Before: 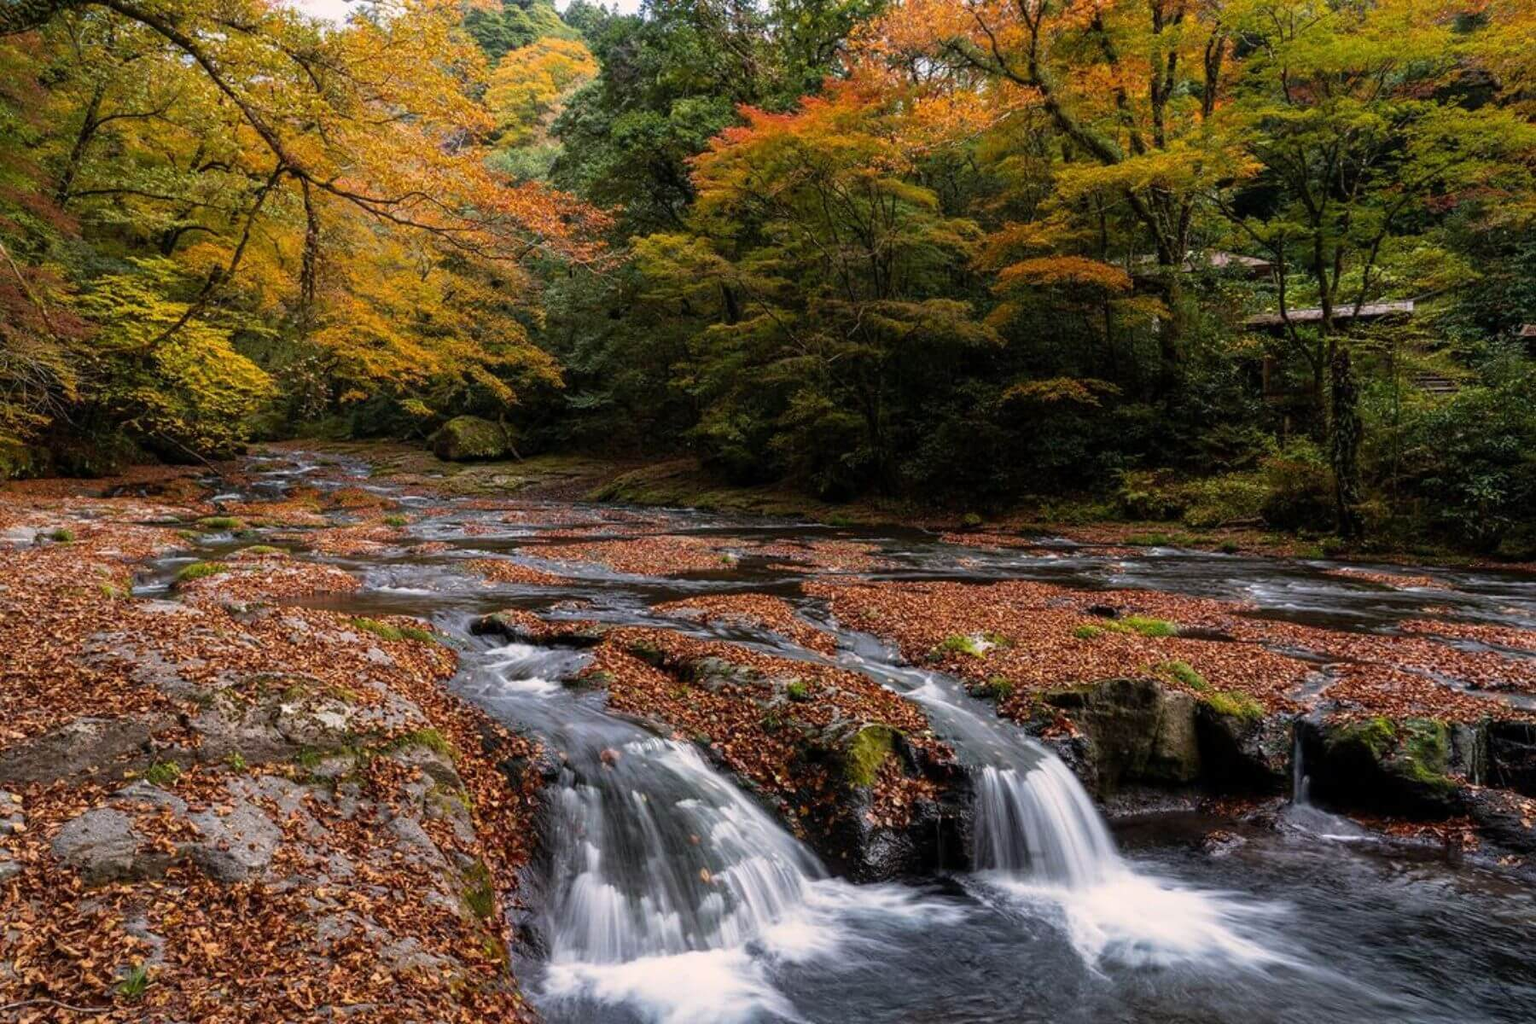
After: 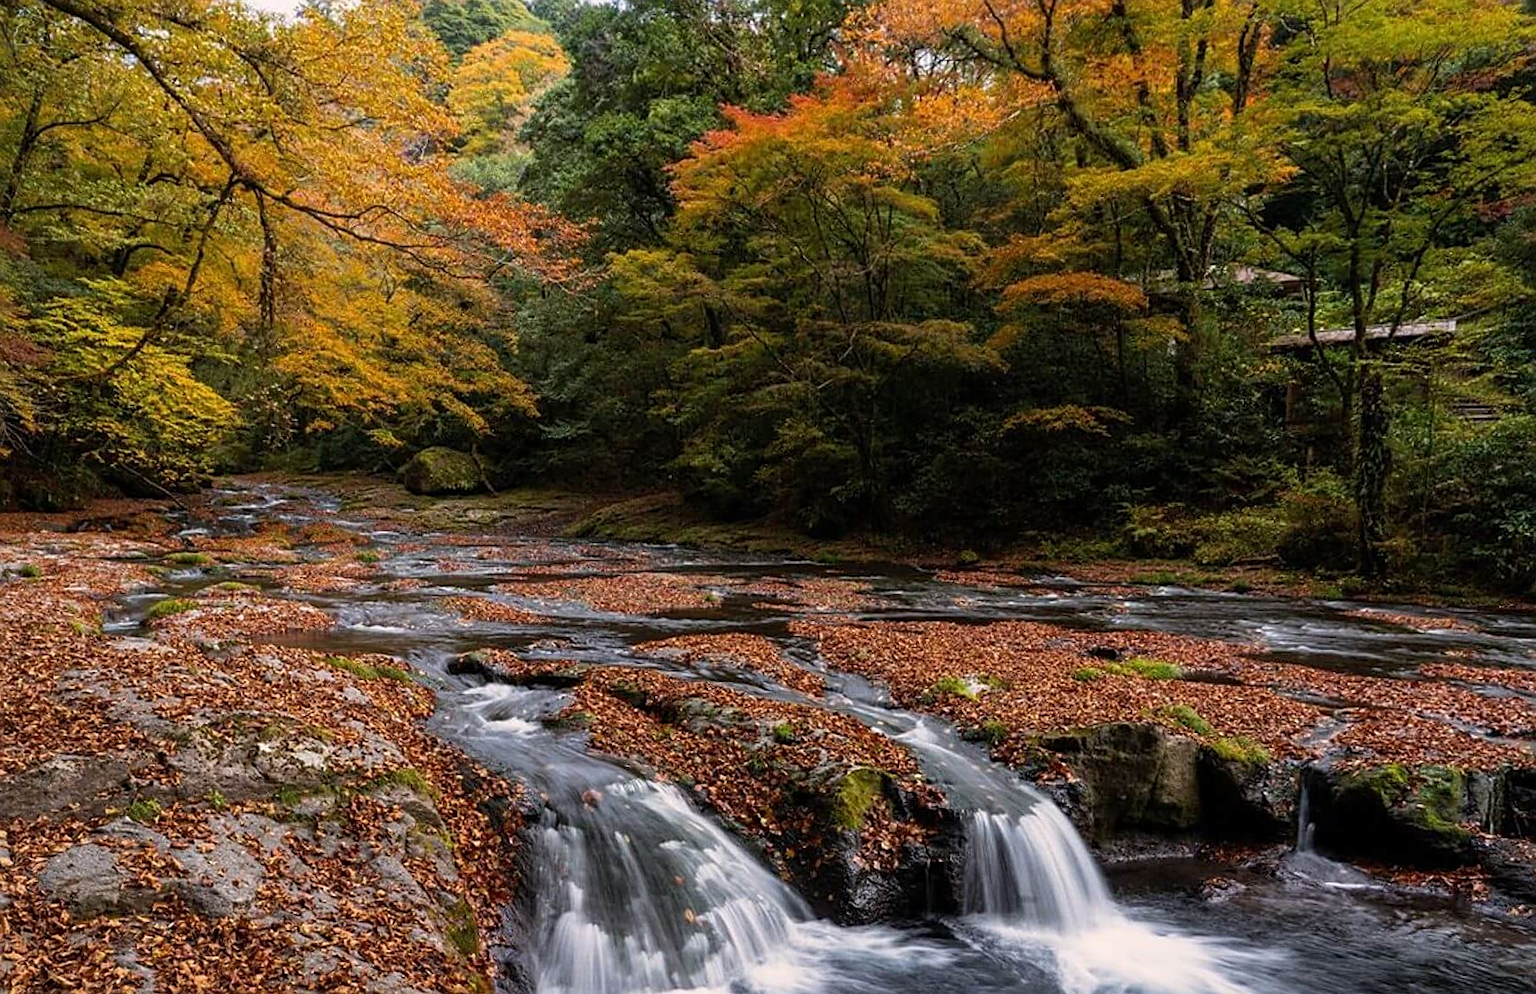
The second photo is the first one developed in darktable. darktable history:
rotate and perspective: rotation 0.074°, lens shift (vertical) 0.096, lens shift (horizontal) -0.041, crop left 0.043, crop right 0.952, crop top 0.024, crop bottom 0.979
sharpen: on, module defaults
crop and rotate: top 0%, bottom 5.097%
